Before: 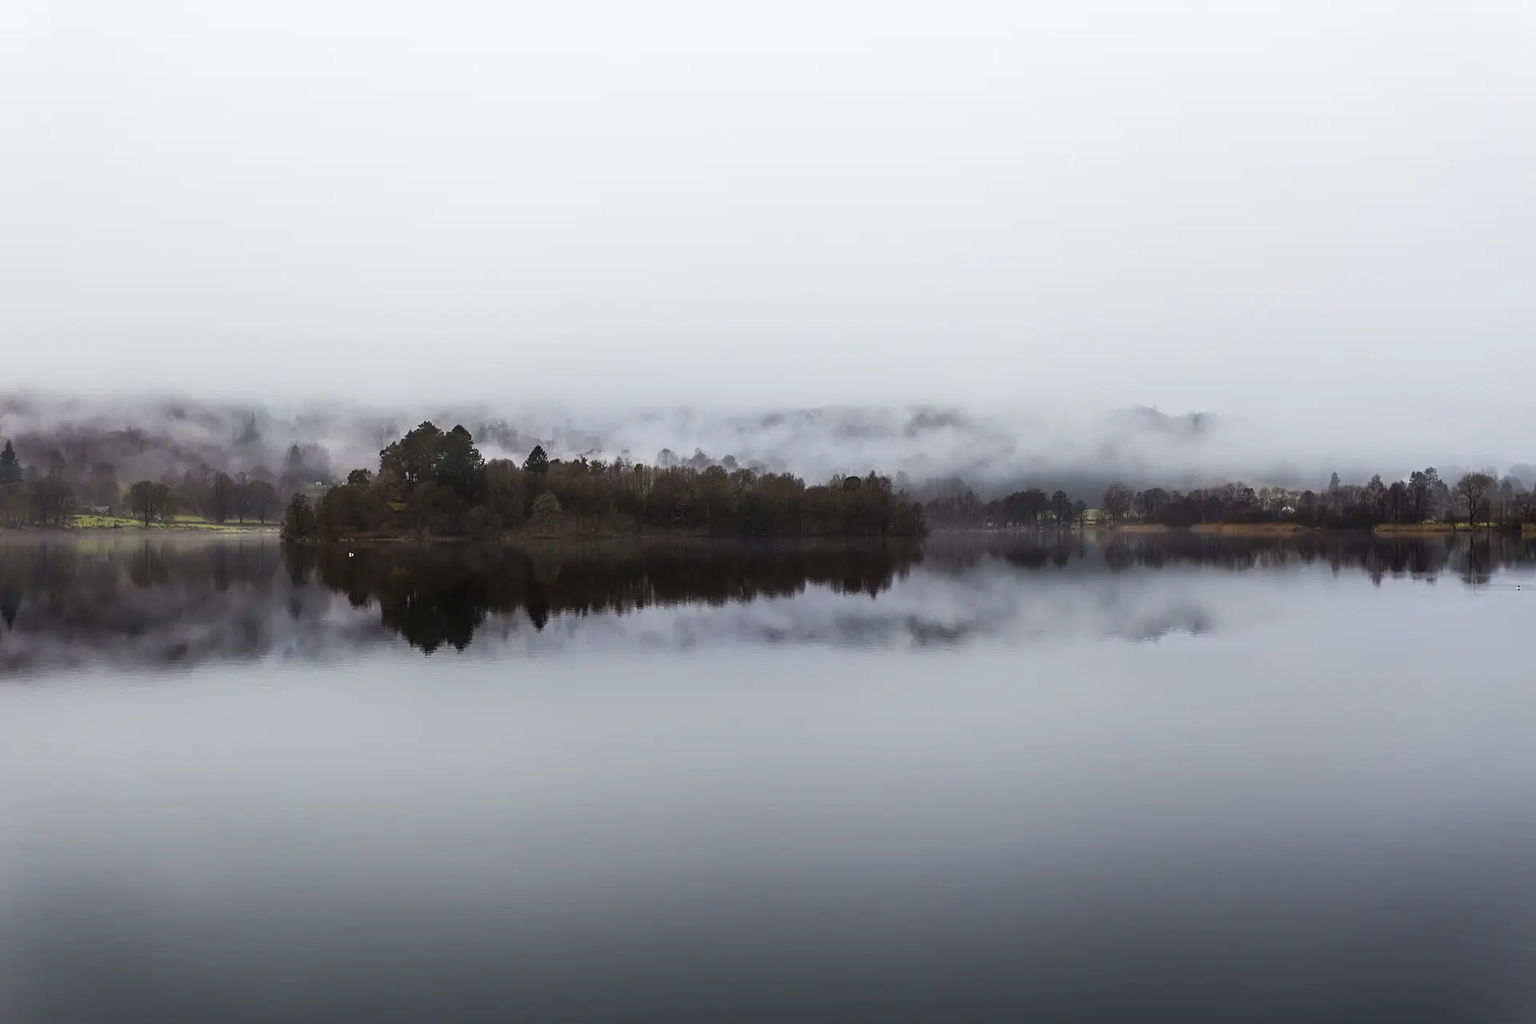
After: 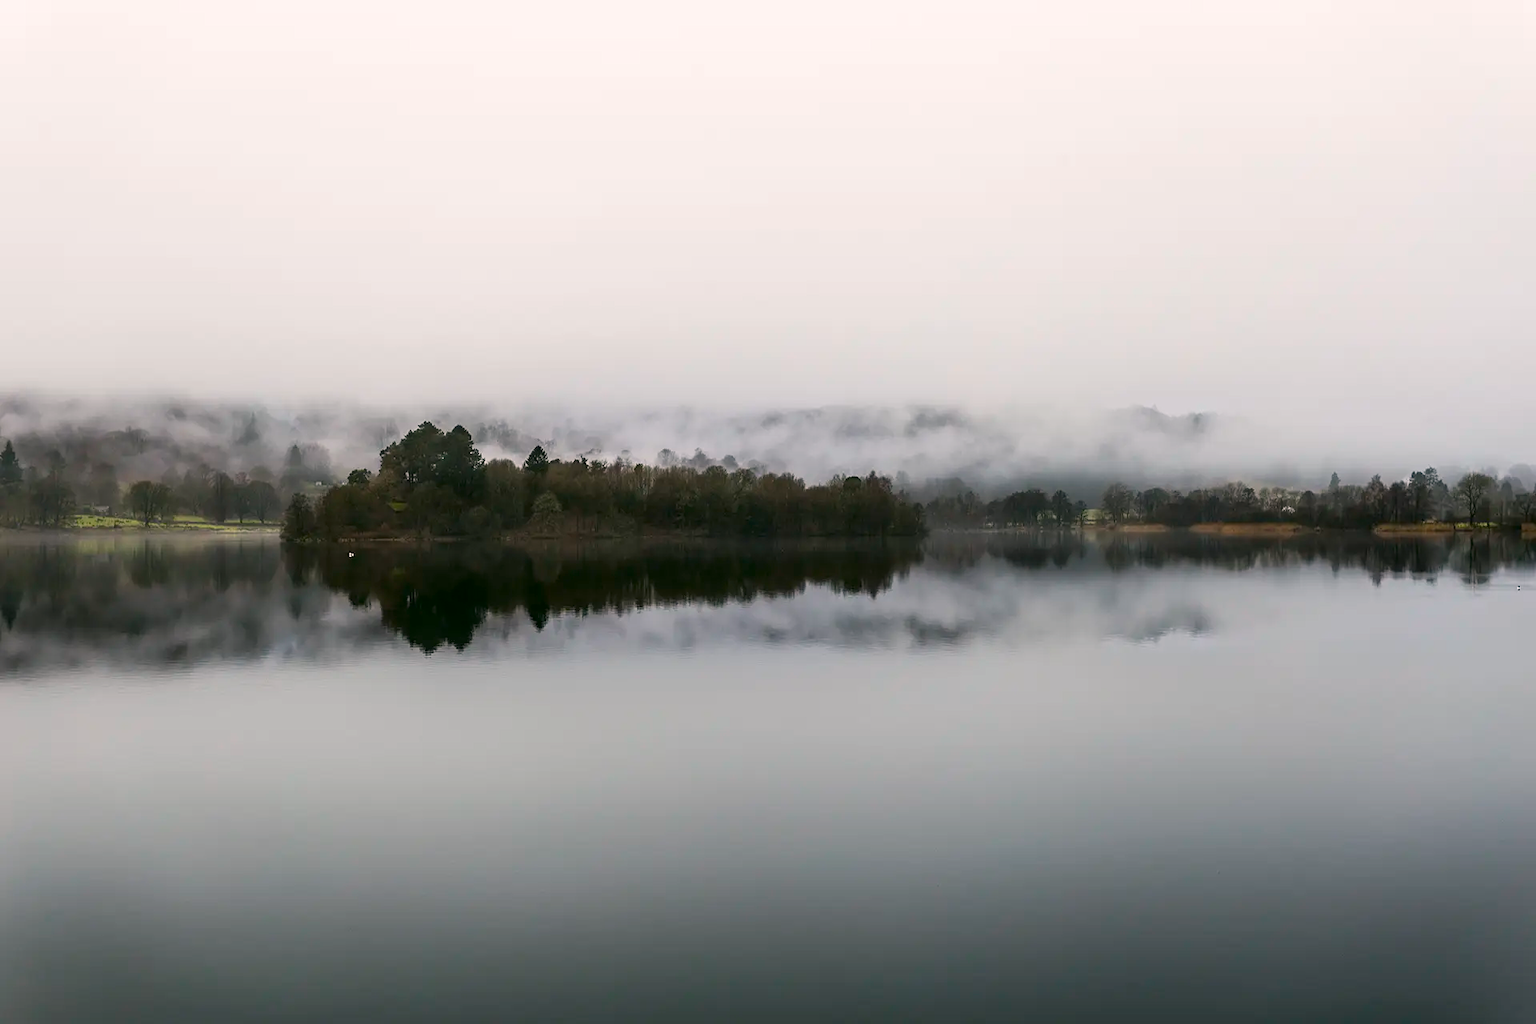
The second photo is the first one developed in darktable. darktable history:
color correction: highlights a* 4.41, highlights b* 4.92, shadows a* -7.46, shadows b* 4.6
